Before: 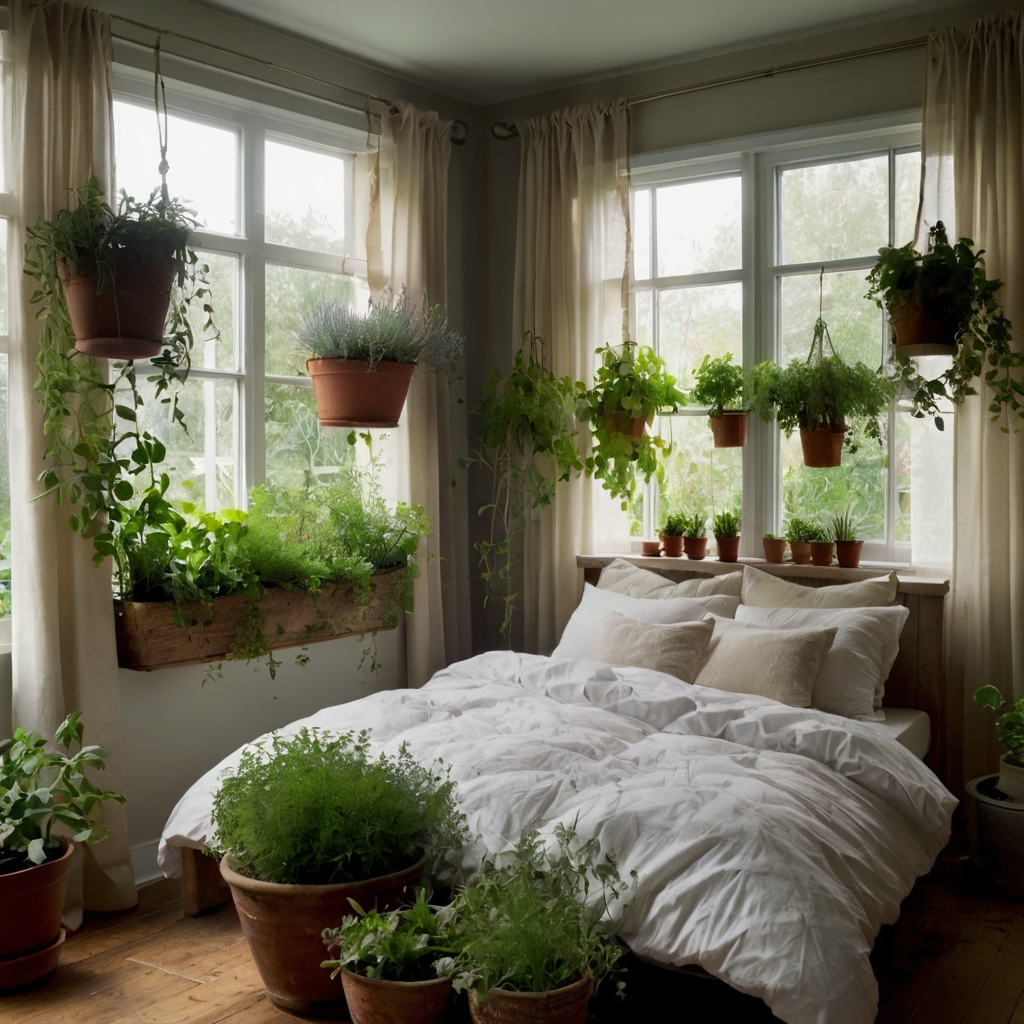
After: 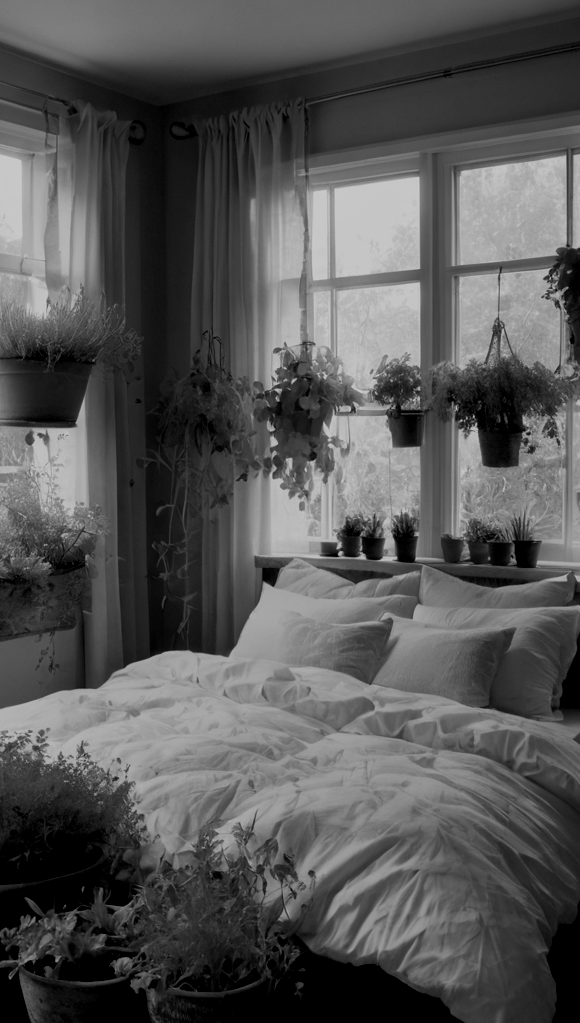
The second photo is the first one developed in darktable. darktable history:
monochrome: a -6.99, b 35.61, size 1.4
crop: left 31.458%, top 0%, right 11.876%
exposure: black level correction 0.009, exposure -0.637 EV, compensate highlight preservation false
